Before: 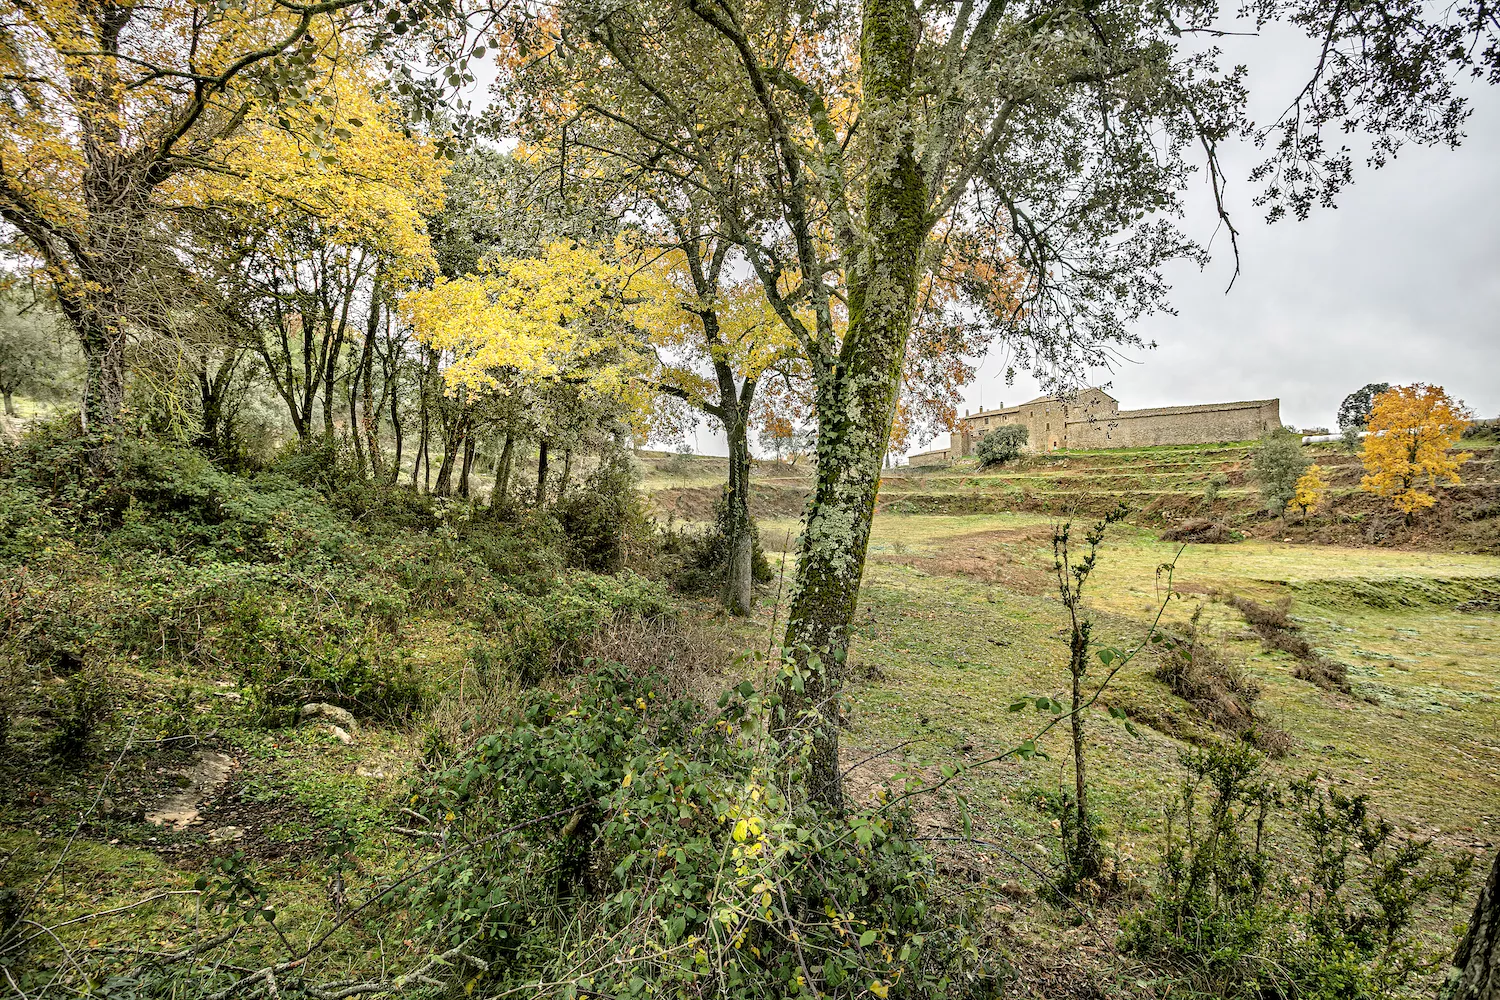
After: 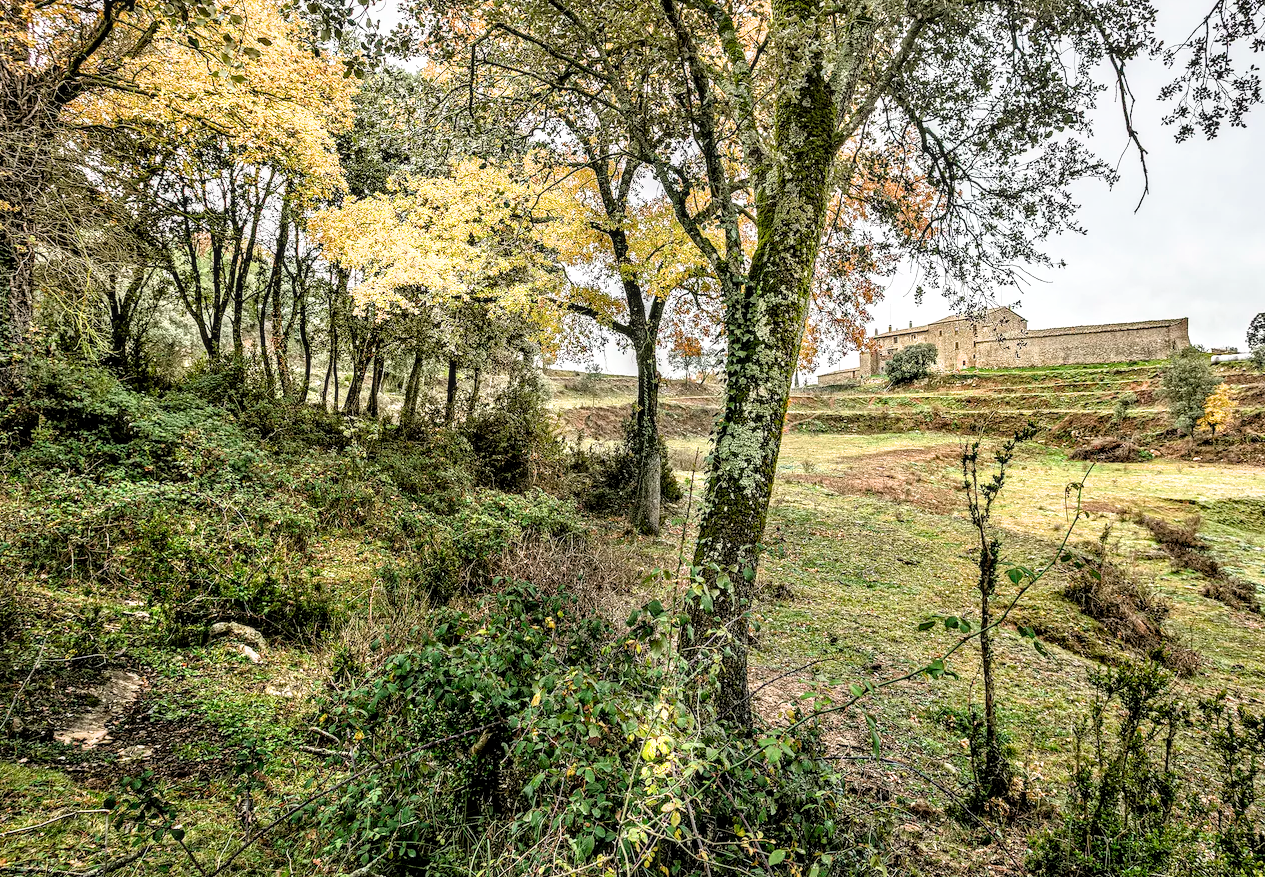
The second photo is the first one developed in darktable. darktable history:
crop: left 6.073%, top 8.134%, right 9.55%, bottom 4.11%
filmic rgb: black relative exposure -7.96 EV, white relative exposure 2.34 EV, hardness 6.52
local contrast: on, module defaults
